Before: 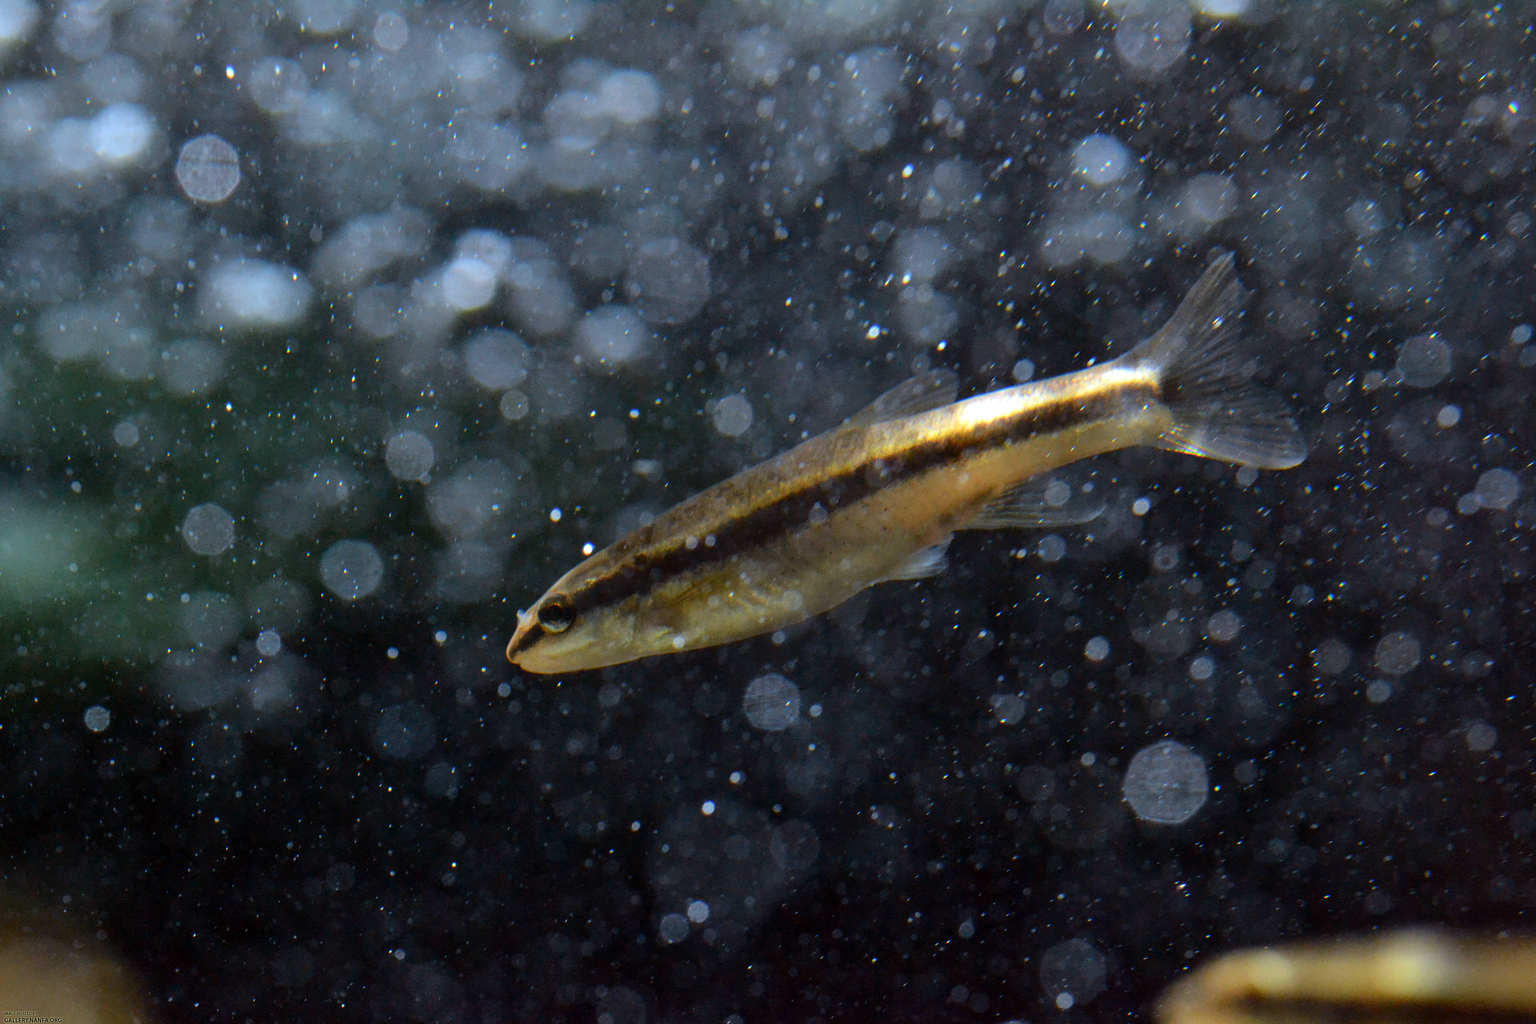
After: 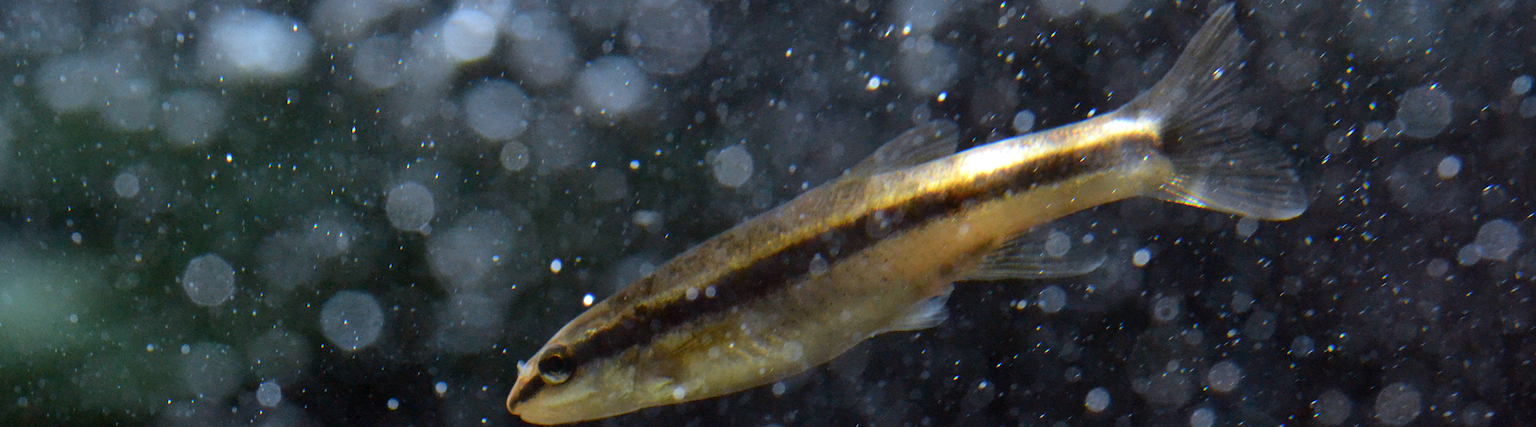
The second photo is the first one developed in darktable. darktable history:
crop and rotate: top 24.358%, bottom 33.848%
